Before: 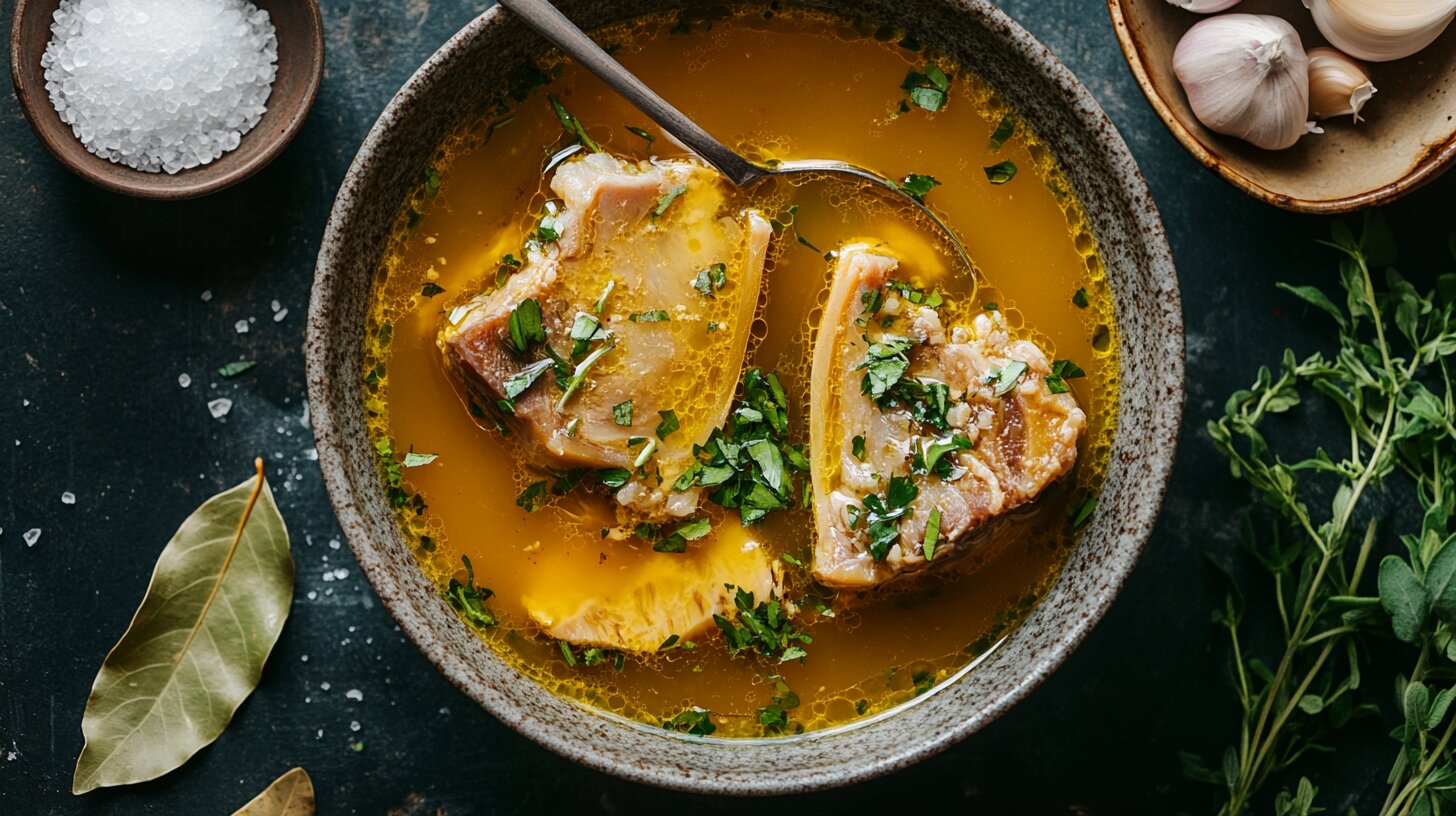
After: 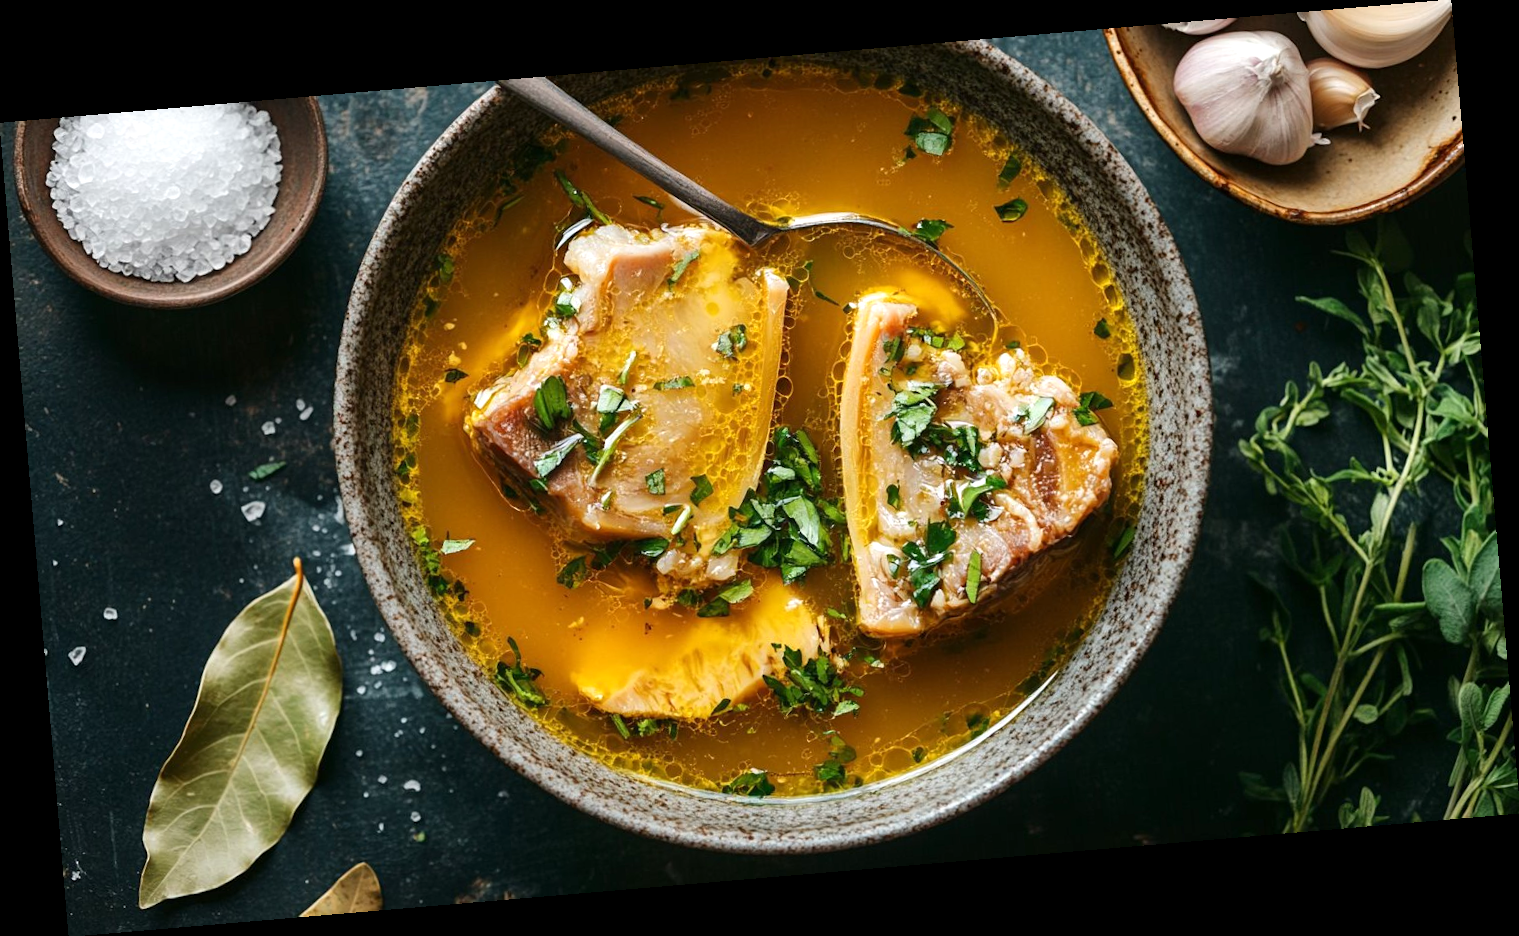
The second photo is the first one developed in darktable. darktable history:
rotate and perspective: rotation -4.86°, automatic cropping off
exposure: exposure 0.367 EV, compensate highlight preservation false
